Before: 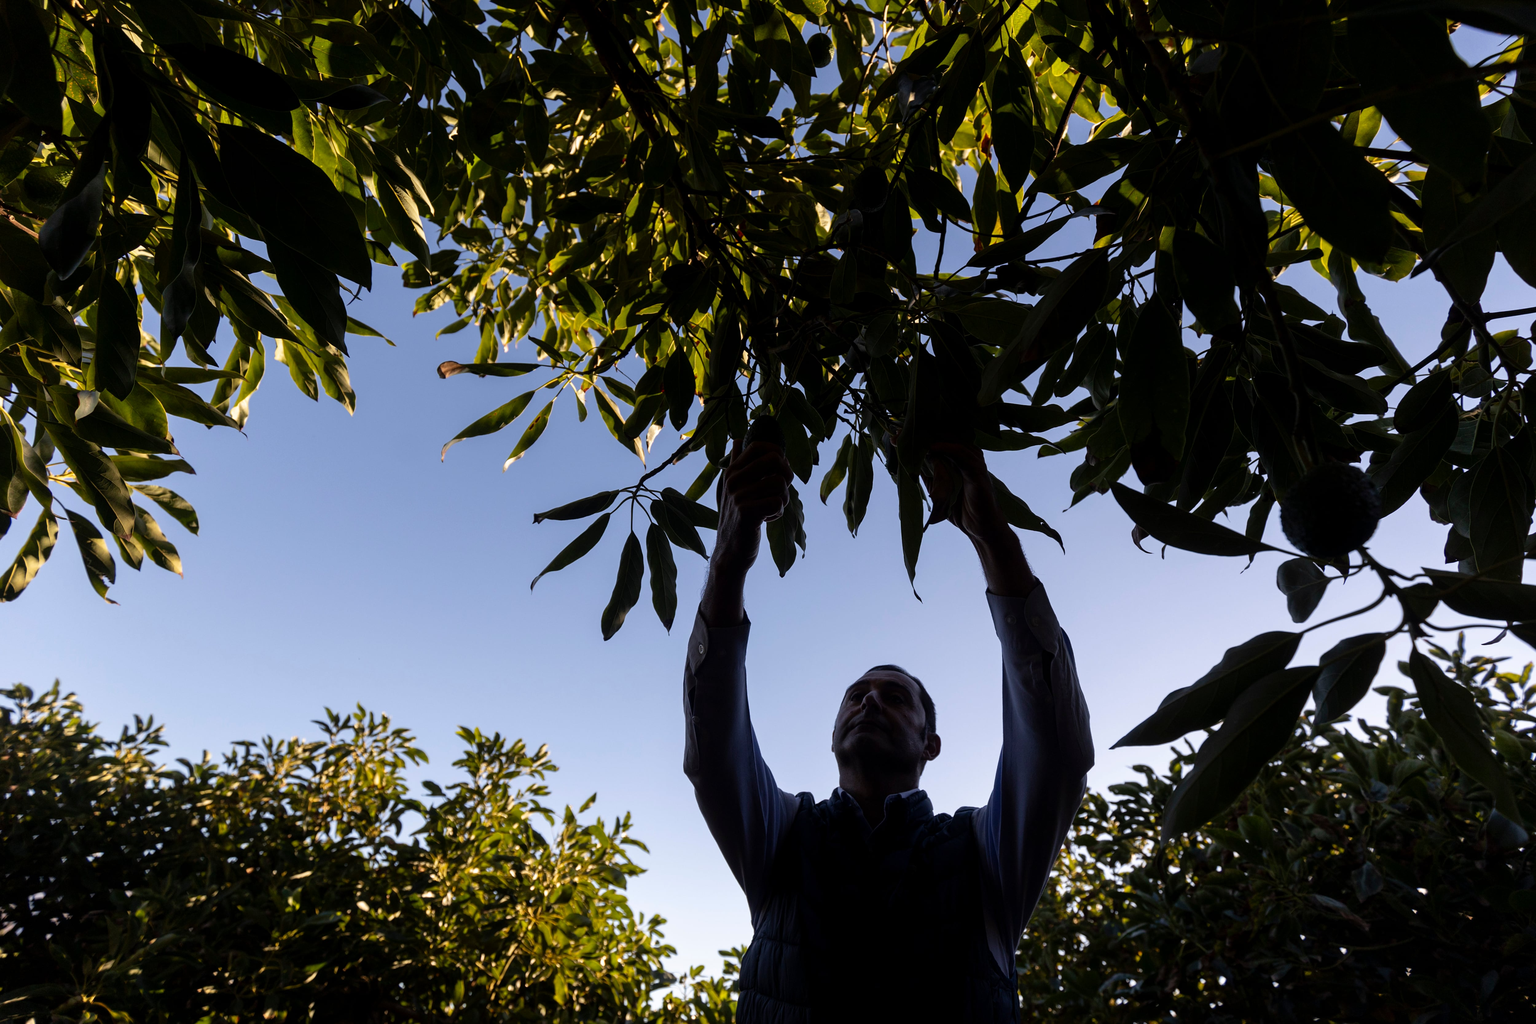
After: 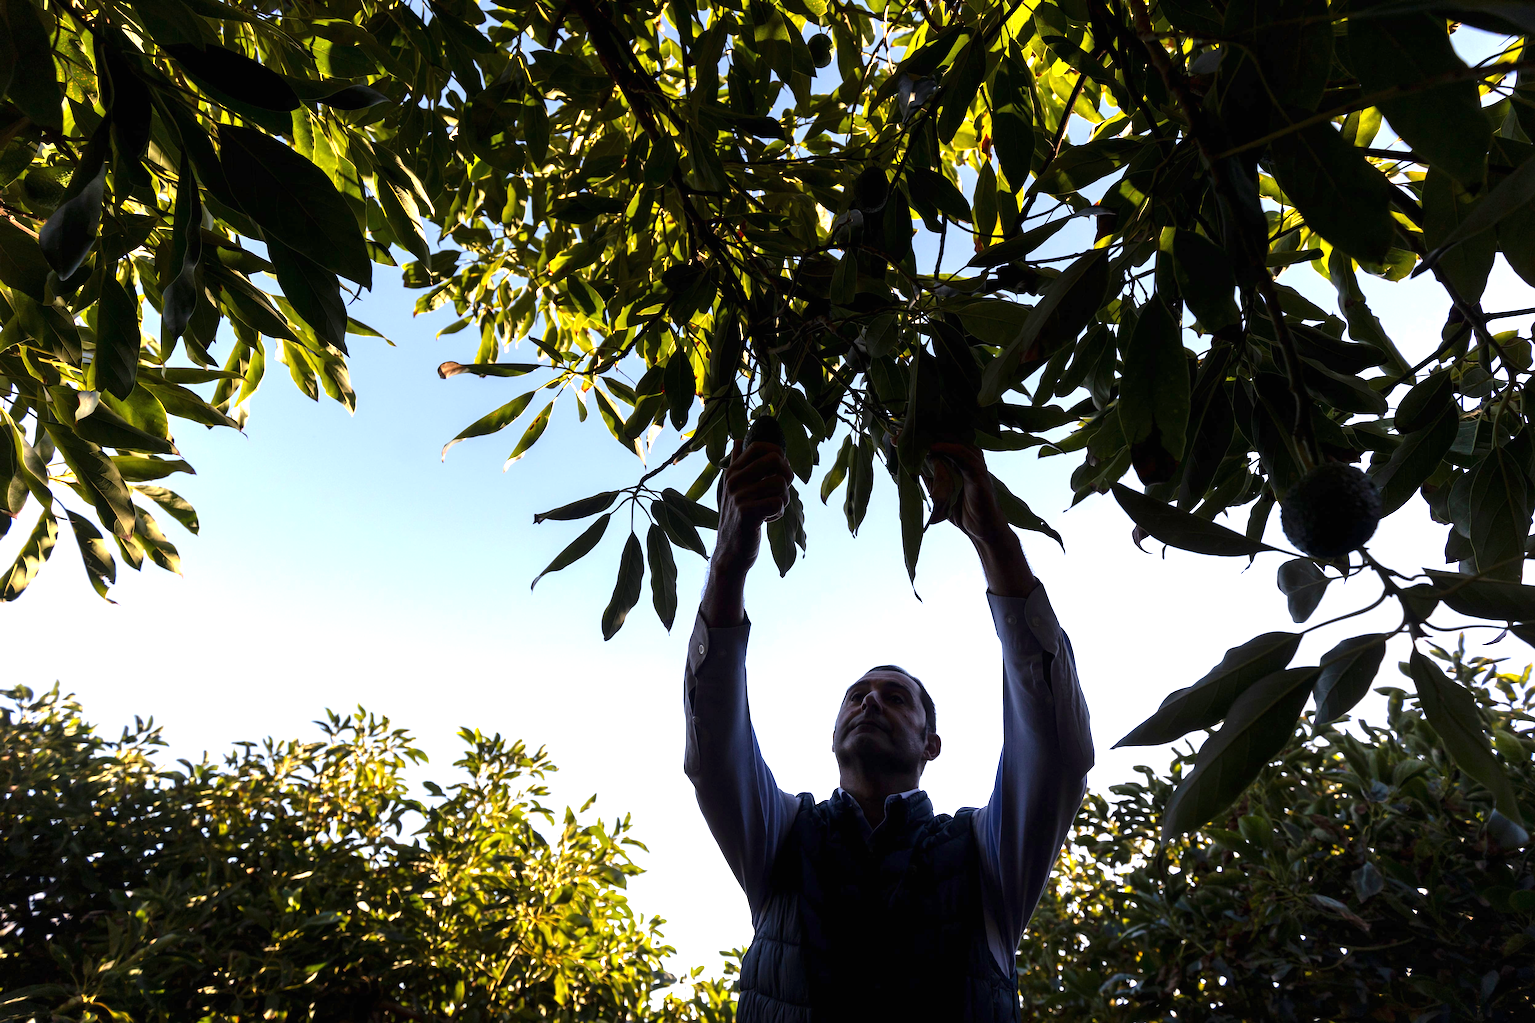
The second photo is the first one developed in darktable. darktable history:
exposure: black level correction 0, exposure 1.381 EV, compensate highlight preservation false
